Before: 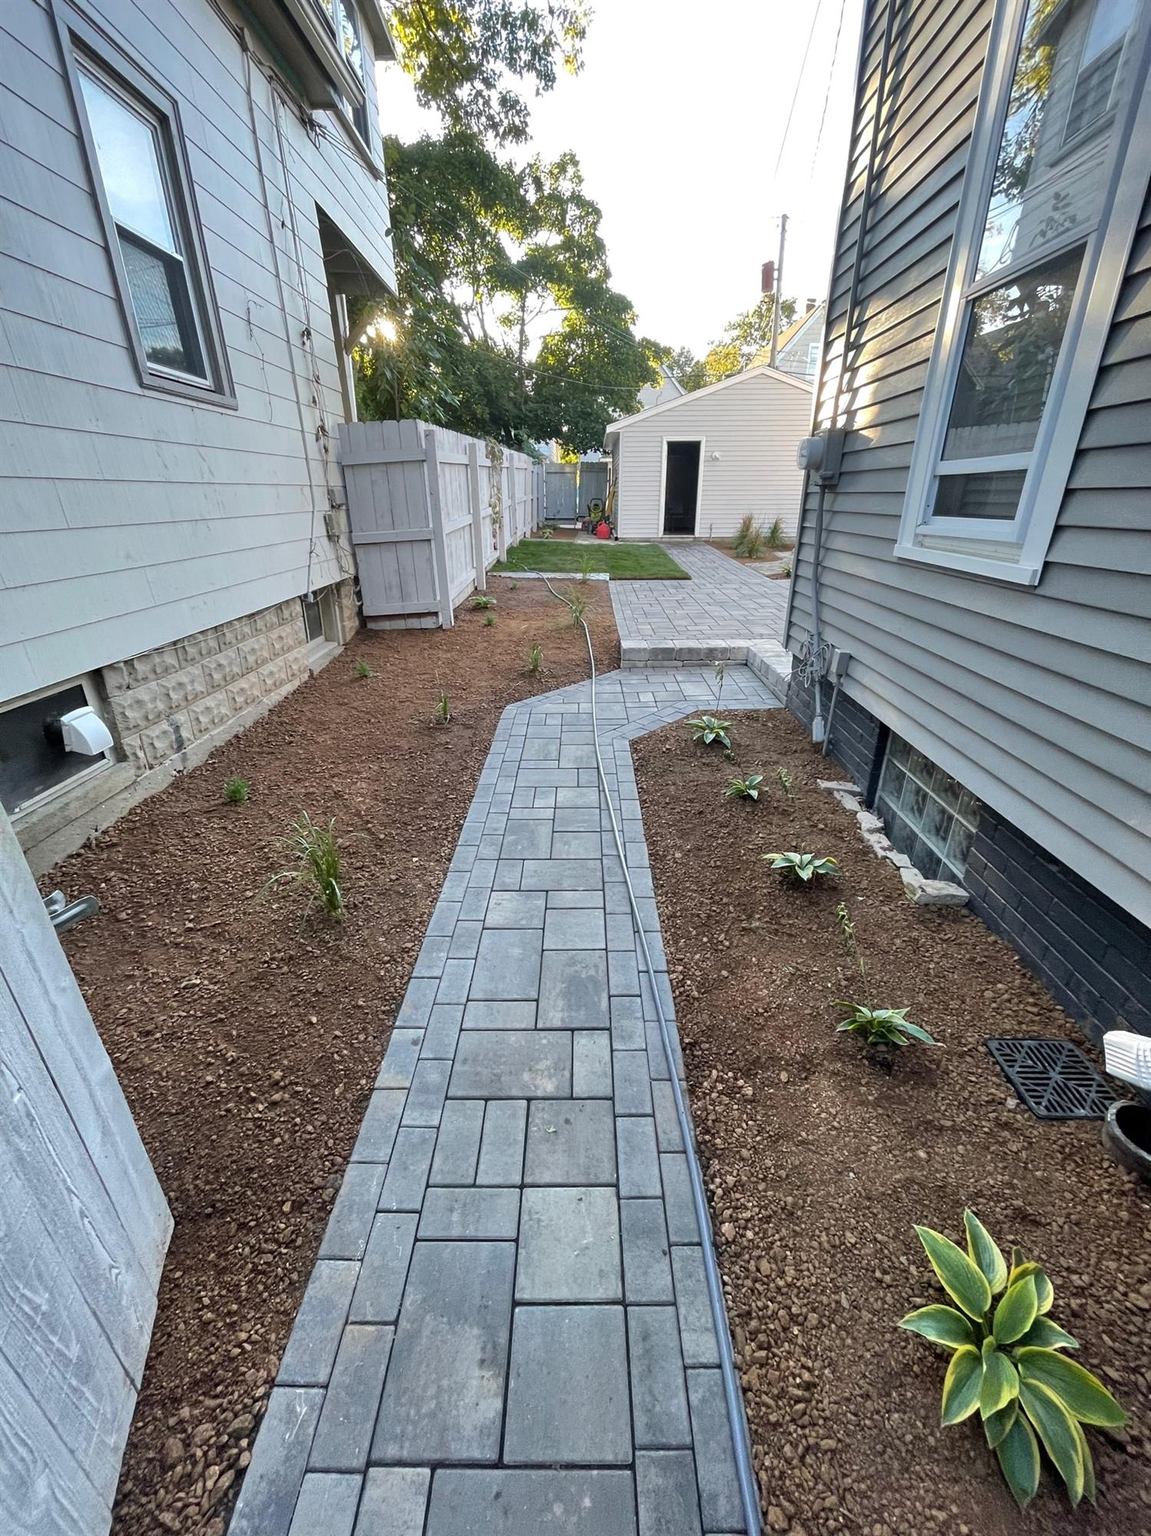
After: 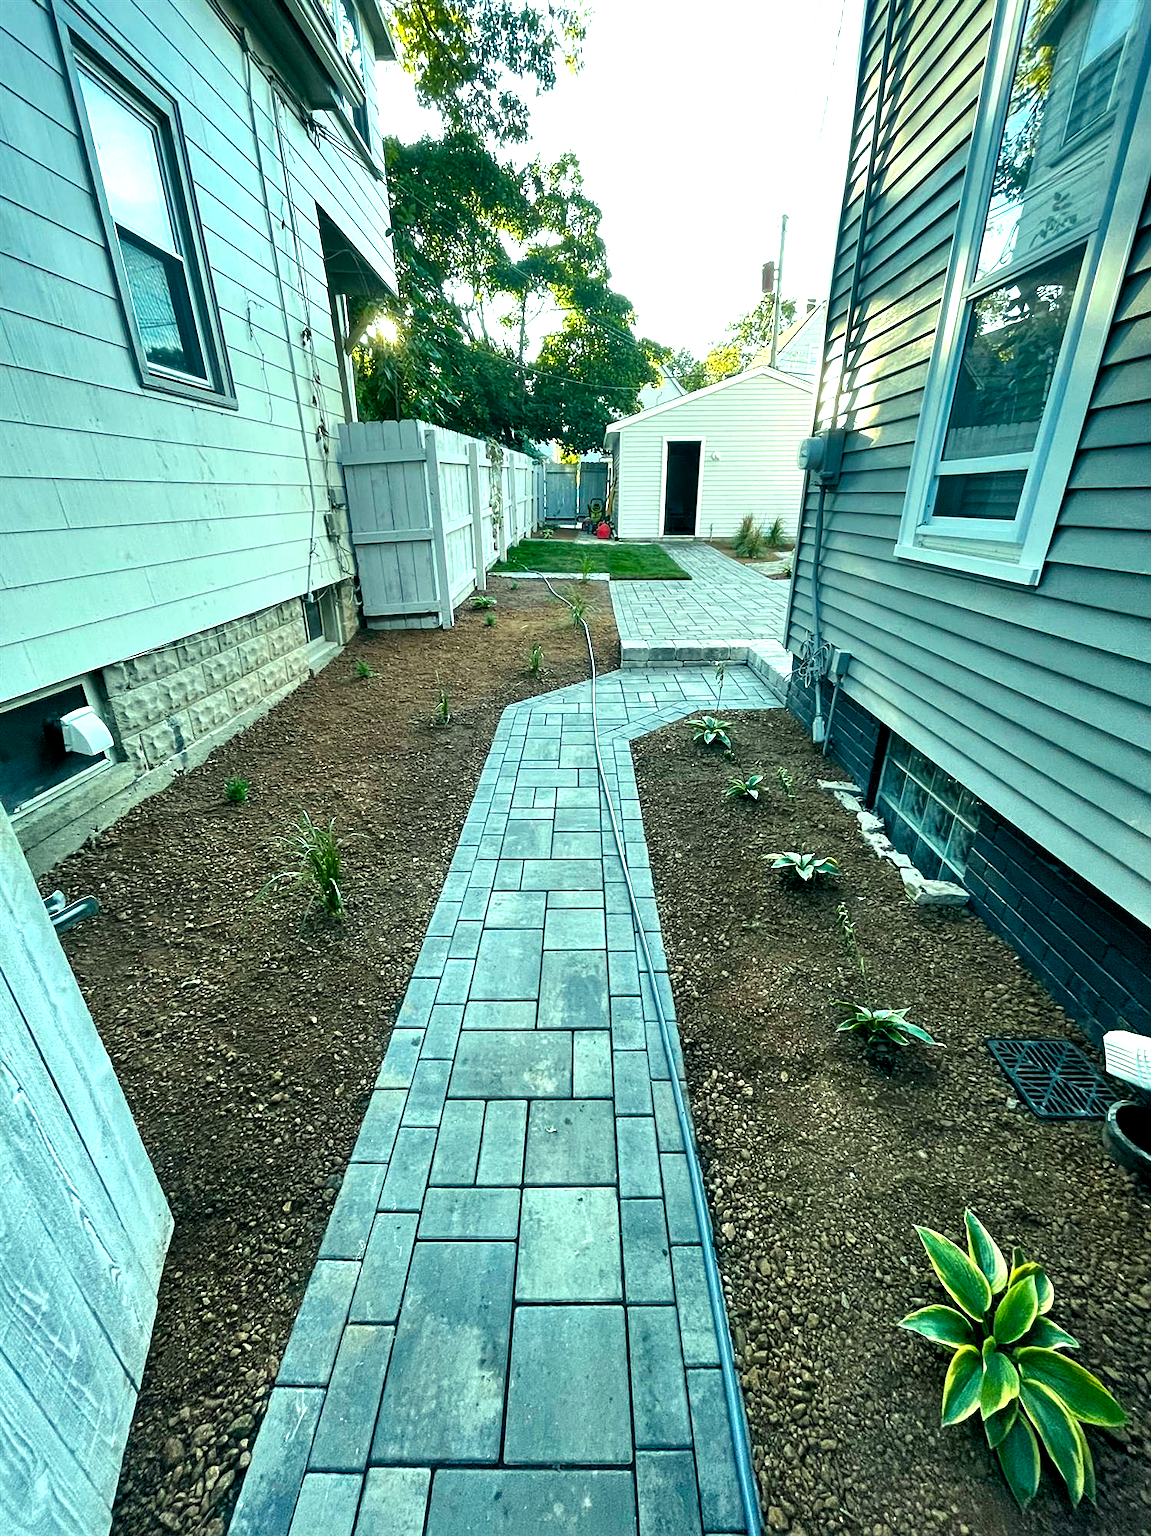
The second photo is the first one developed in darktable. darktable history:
color balance rgb: shadows lift › luminance -7.7%, shadows lift › chroma 2.13%, shadows lift › hue 165.27°, power › luminance -7.77%, power › chroma 1.1%, power › hue 215.88°, highlights gain › luminance 15.15%, highlights gain › chroma 7%, highlights gain › hue 125.57°, global offset › luminance -0.33%, global offset › chroma 0.11%, global offset › hue 165.27°, perceptual saturation grading › global saturation 24.42%, perceptual saturation grading › highlights -24.42%, perceptual saturation grading › mid-tones 24.42%, perceptual saturation grading › shadows 40%, perceptual brilliance grading › global brilliance -5%, perceptual brilliance grading › highlights 24.42%, perceptual brilliance grading › mid-tones 7%, perceptual brilliance grading › shadows -5%
sharpen: amount 0.2
